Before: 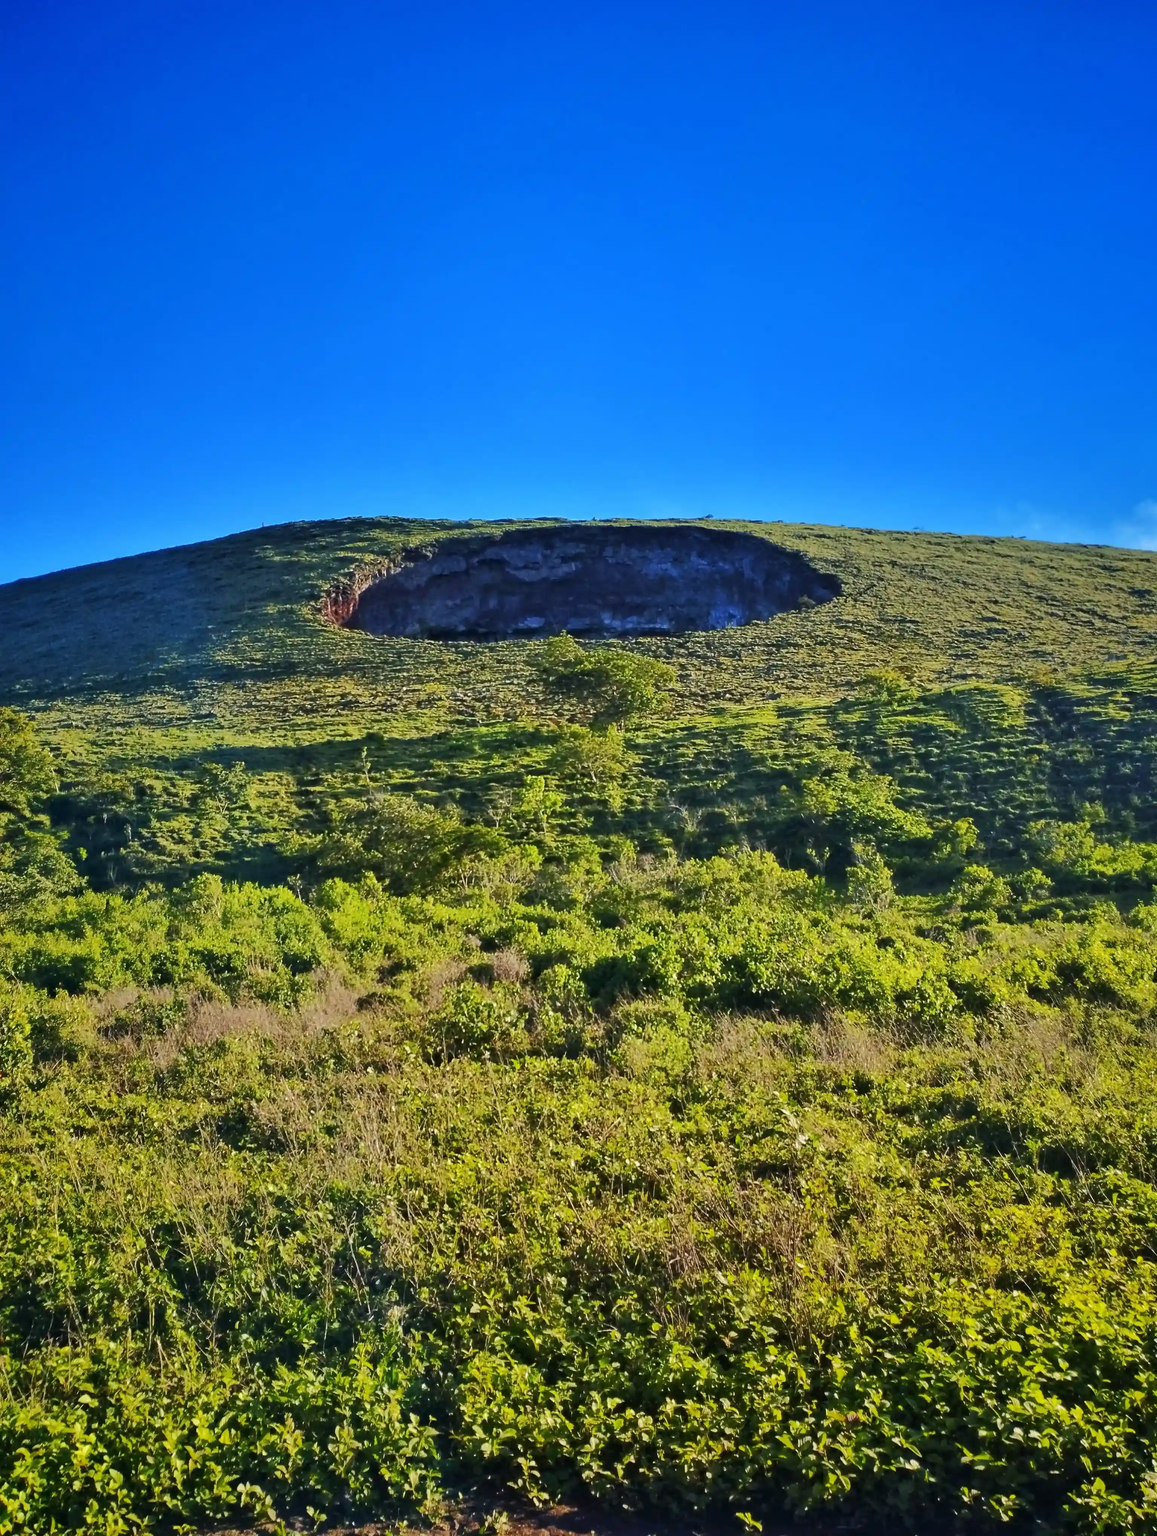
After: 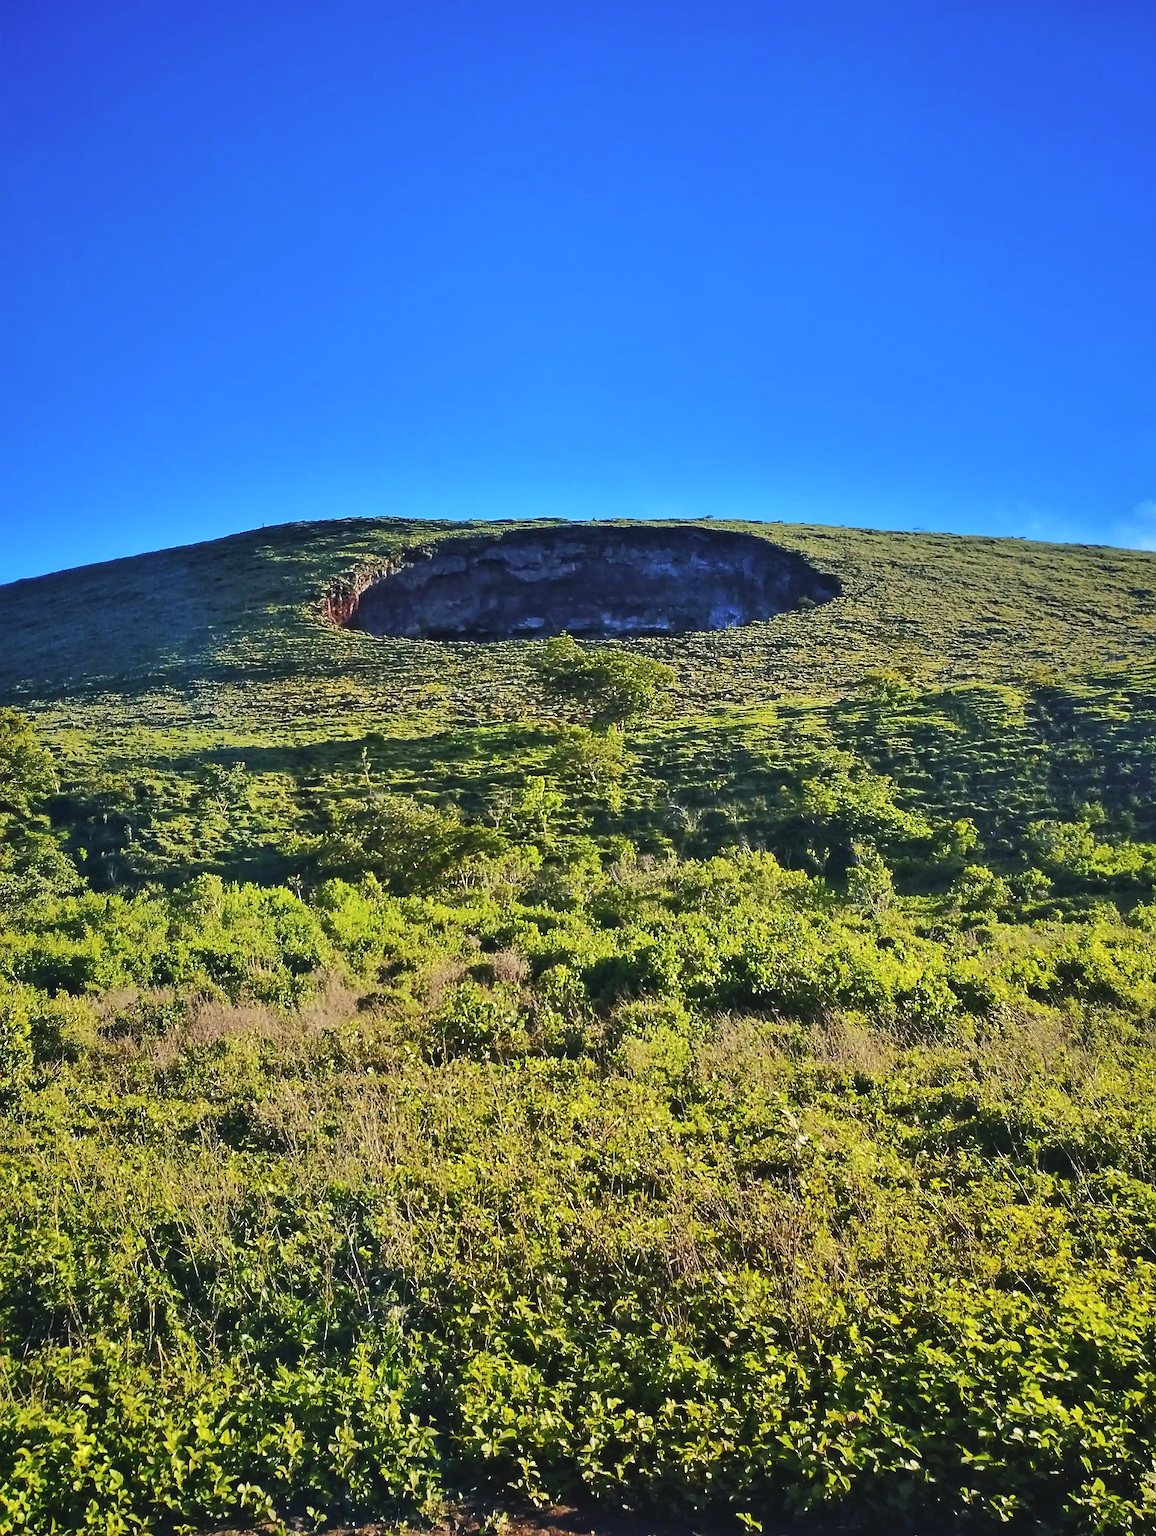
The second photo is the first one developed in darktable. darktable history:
sharpen: on, module defaults
tone equalizer: -8 EV -0.433 EV, -7 EV -0.357 EV, -6 EV -0.309 EV, -5 EV -0.212 EV, -3 EV 0.251 EV, -2 EV 0.352 EV, -1 EV 0.39 EV, +0 EV 0.419 EV, edges refinement/feathering 500, mask exposure compensation -1.57 EV, preserve details no
shadows and highlights: shadows 2.86, highlights -16.81, soften with gaussian
contrast brightness saturation: contrast -0.099, saturation -0.084
